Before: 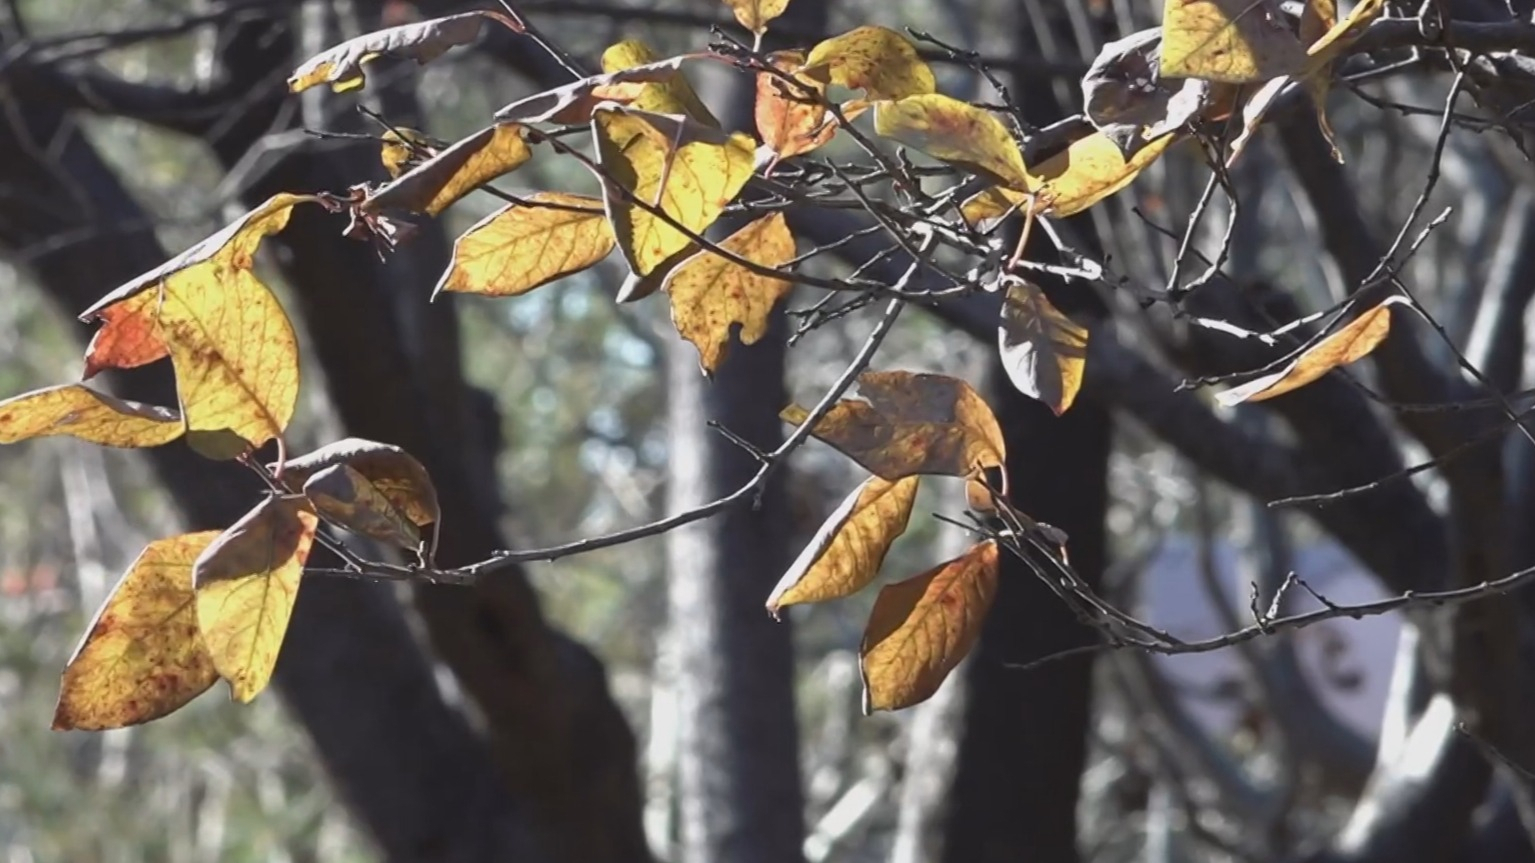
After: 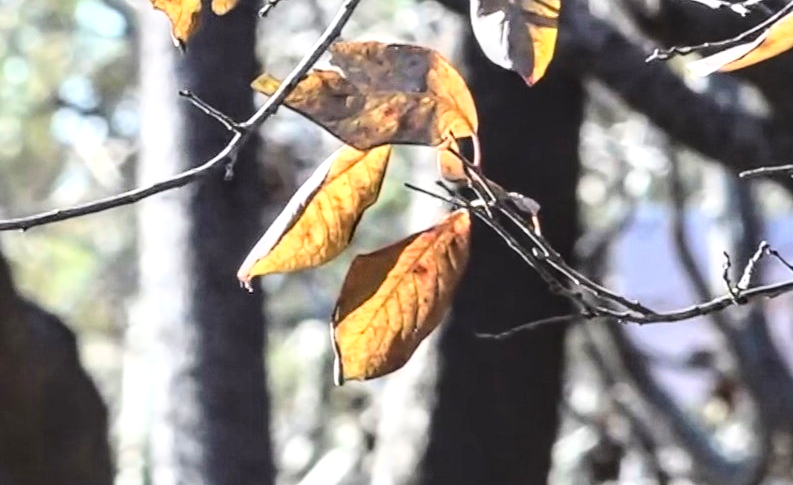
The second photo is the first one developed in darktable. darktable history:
local contrast: detail 150%
crop: left 34.408%, top 38.335%, right 13.895%, bottom 5.363%
base curve: curves: ch0 [(0, 0) (0.028, 0.03) (0.121, 0.232) (0.46, 0.748) (0.859, 0.968) (1, 1)]
contrast brightness saturation: contrast 0.197, brightness 0.16, saturation 0.219
